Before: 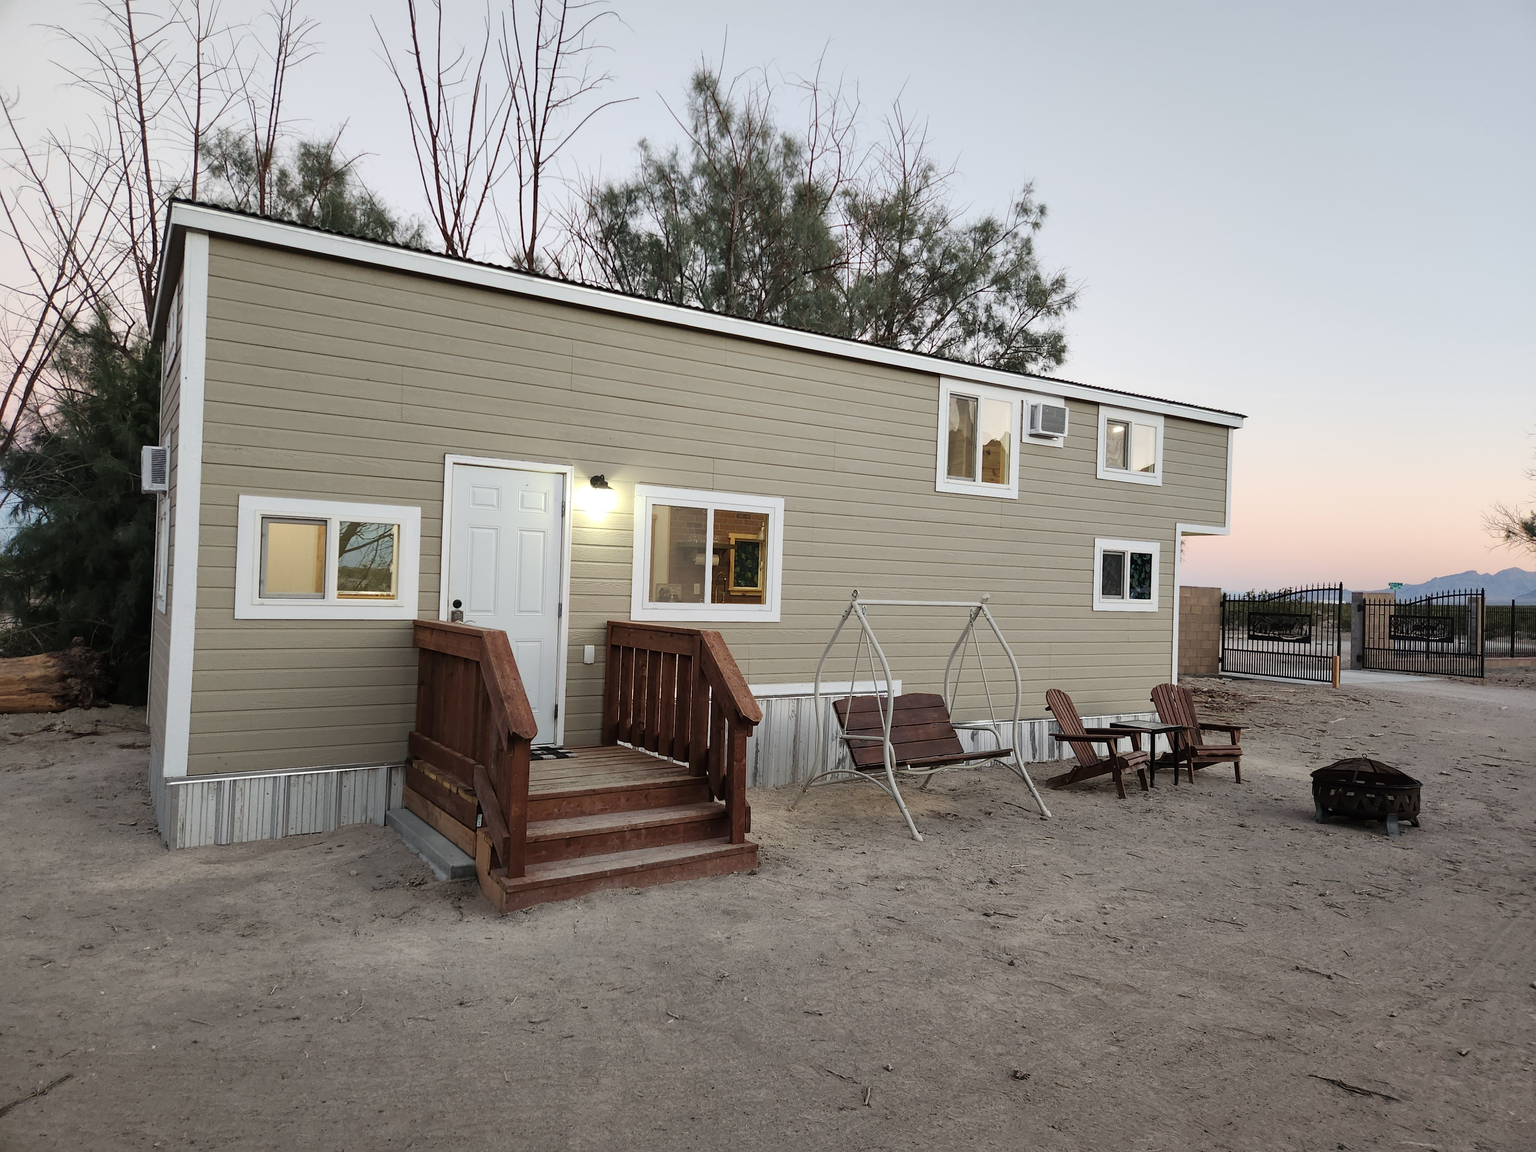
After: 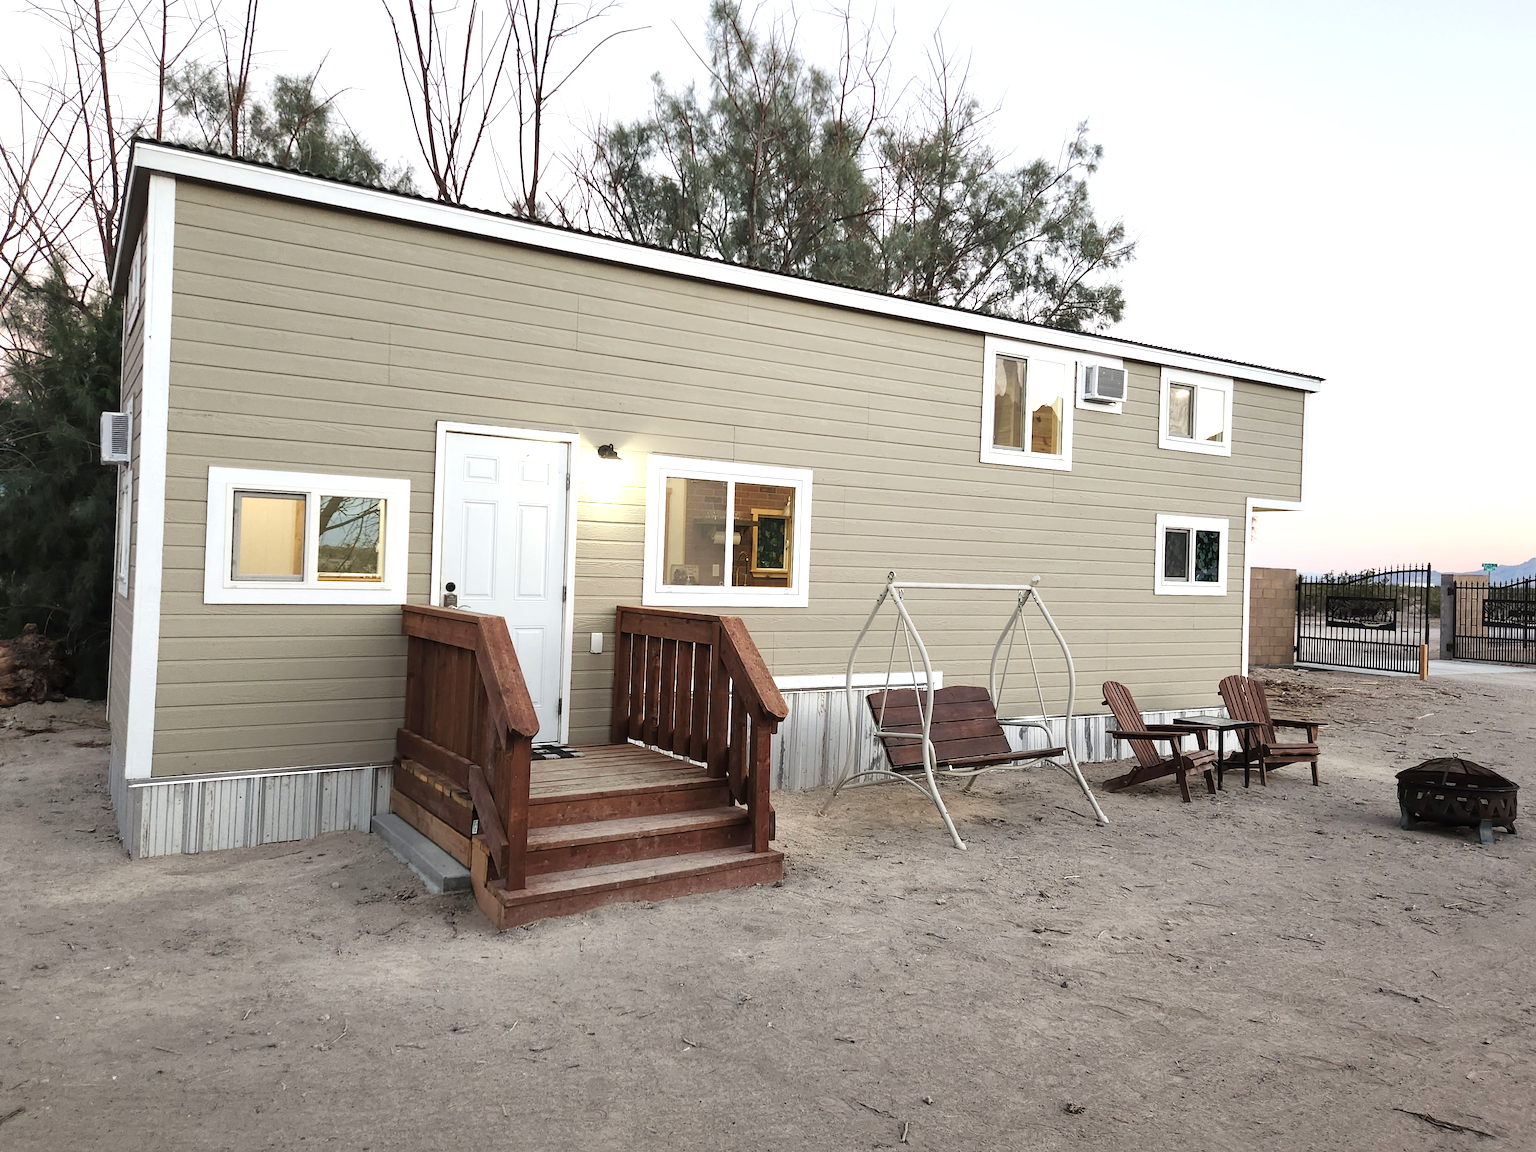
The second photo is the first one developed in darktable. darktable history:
exposure: black level correction 0, exposure 0.7 EV, compensate exposure bias true, compensate highlight preservation false
crop: left 3.305%, top 6.436%, right 6.389%, bottom 3.258%
